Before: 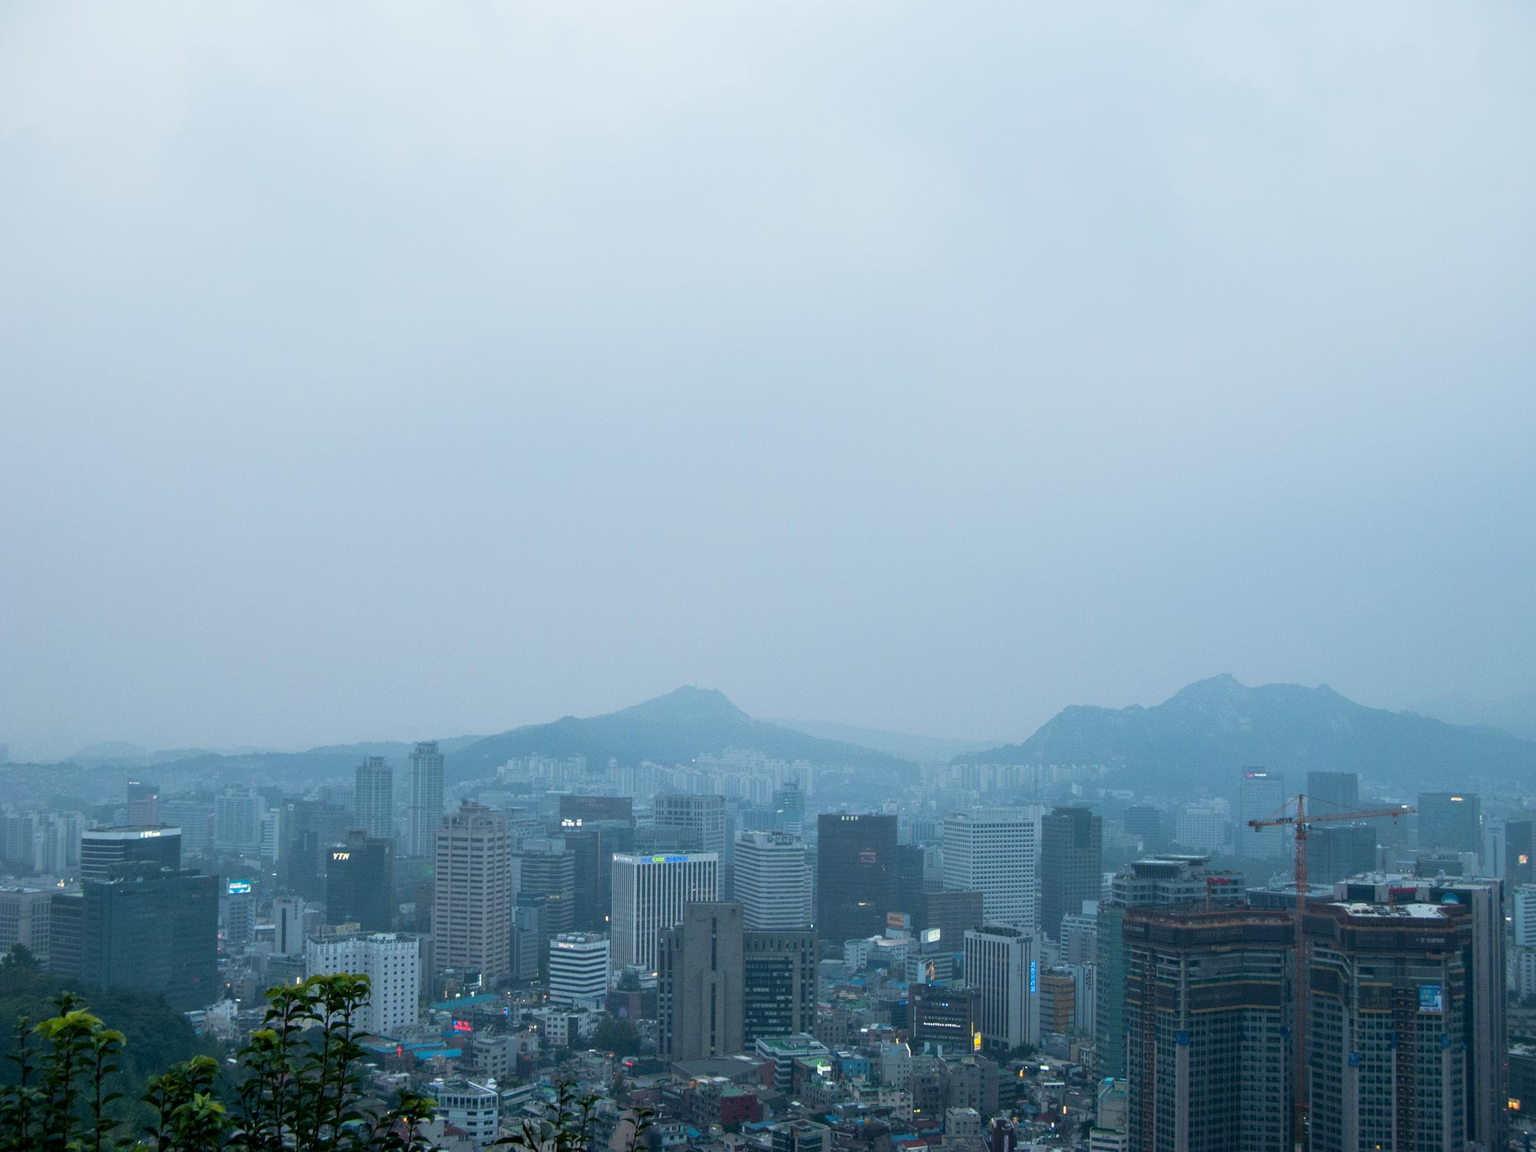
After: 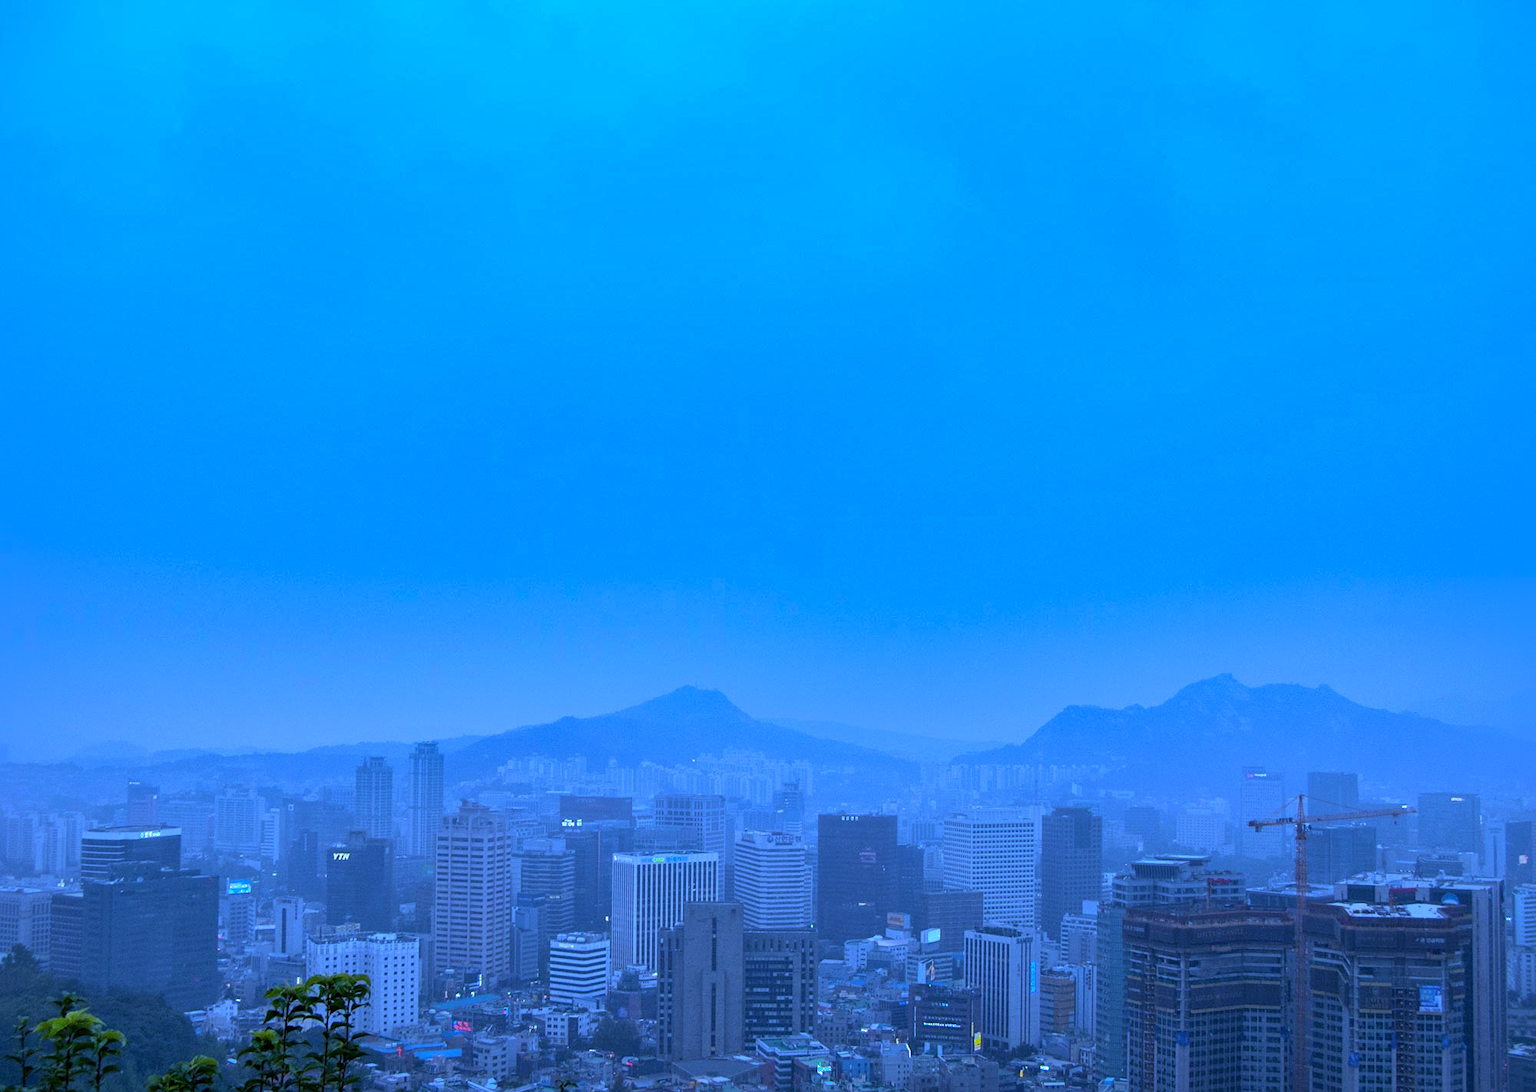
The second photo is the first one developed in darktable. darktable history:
sharpen: amount 0.2
shadows and highlights: shadows 38.43, highlights -74.54
crop and rotate: top 0%, bottom 5.097%
white balance: red 0.766, blue 1.537
